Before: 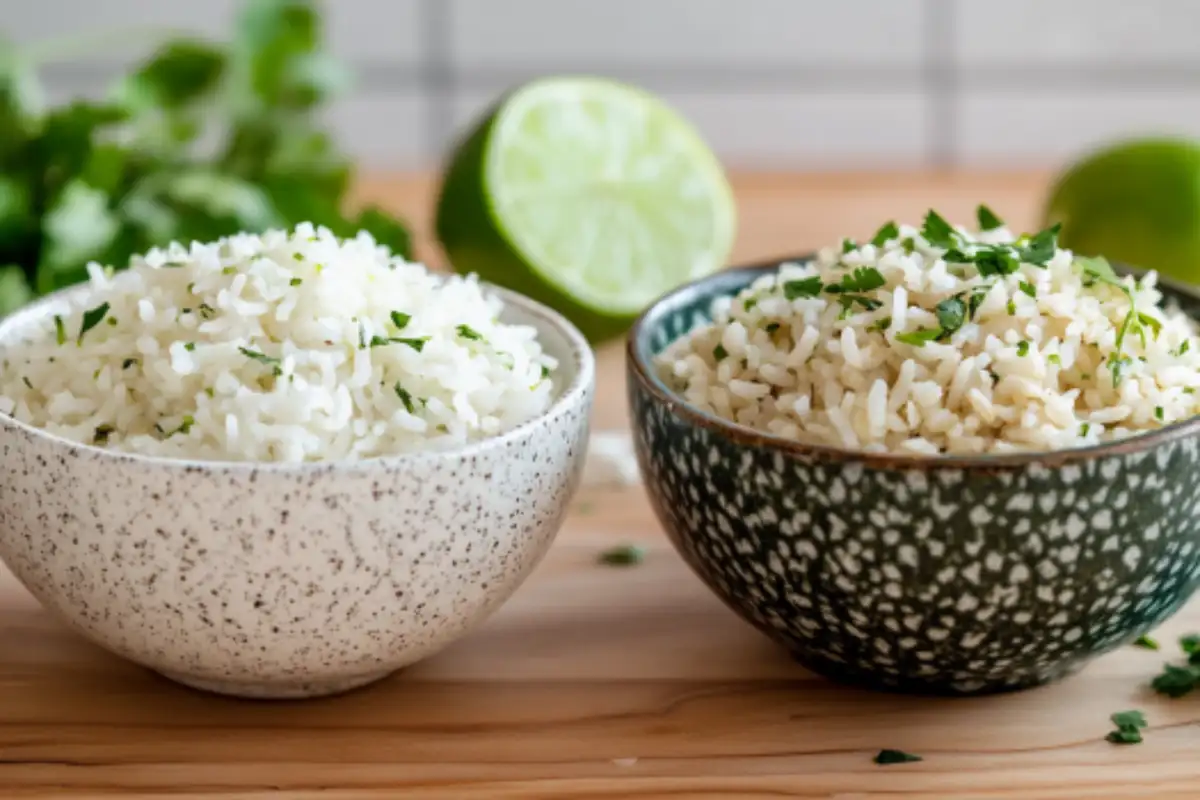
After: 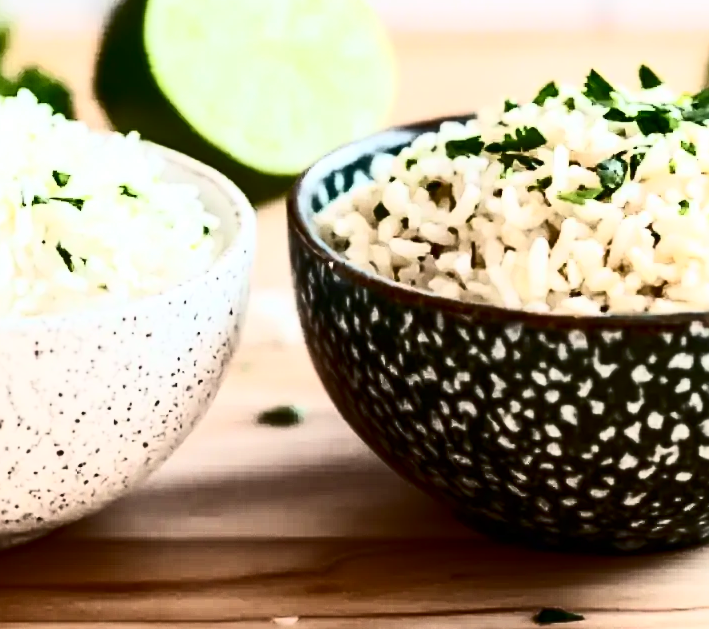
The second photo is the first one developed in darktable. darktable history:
contrast brightness saturation: contrast 0.93, brightness 0.2
crop and rotate: left 28.256%, top 17.734%, right 12.656%, bottom 3.573%
sharpen: on, module defaults
